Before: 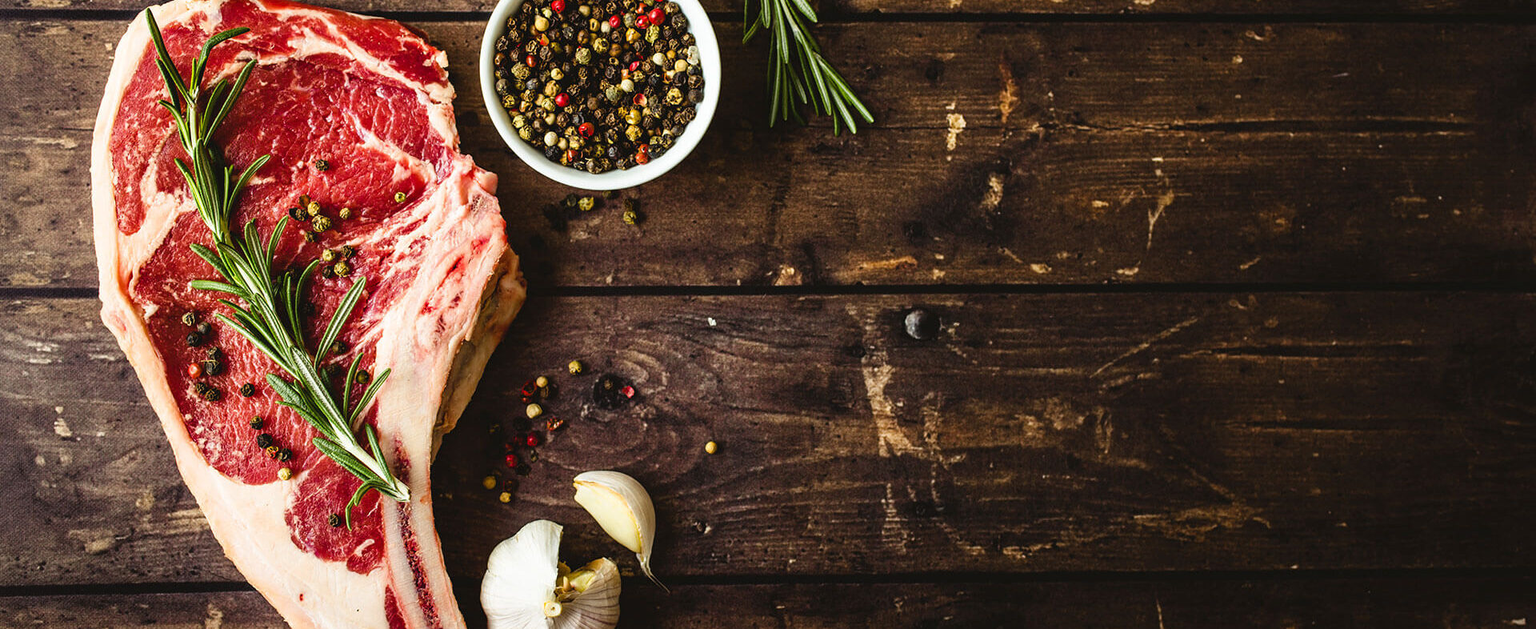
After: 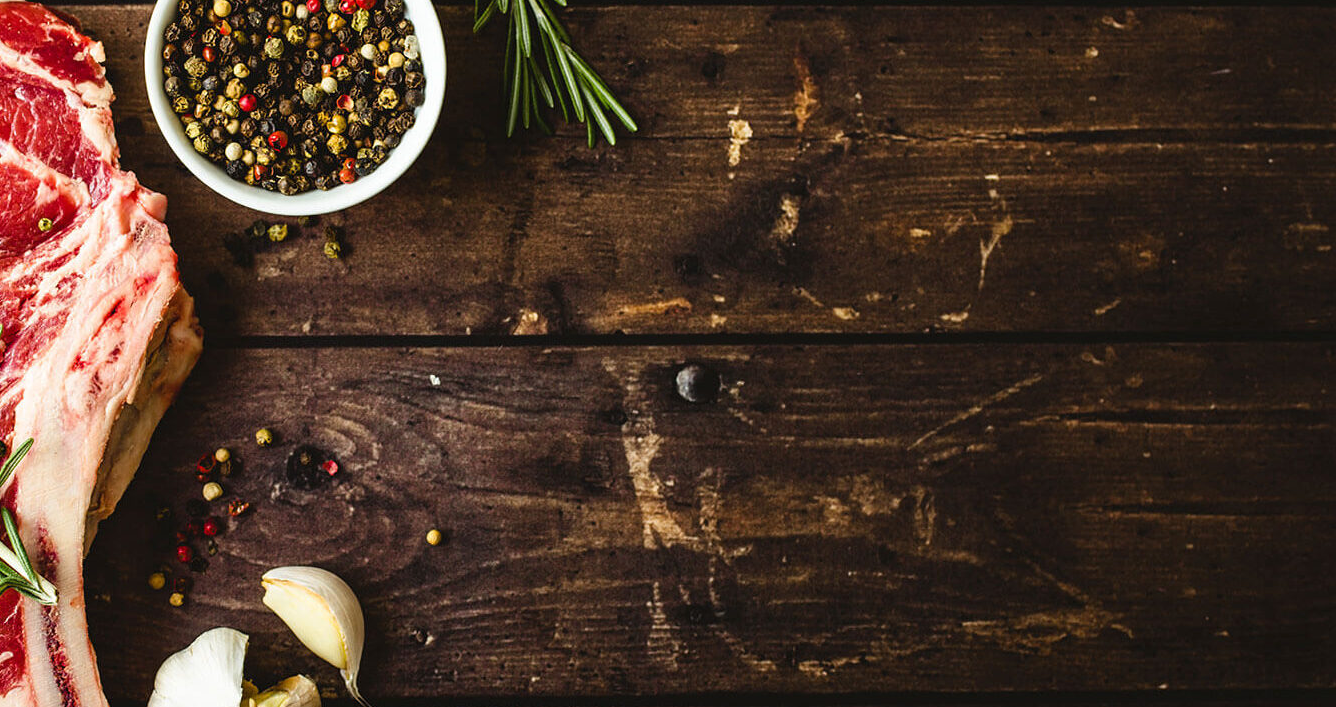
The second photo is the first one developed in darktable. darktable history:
crop and rotate: left 23.701%, top 2.899%, right 6.7%, bottom 7.028%
